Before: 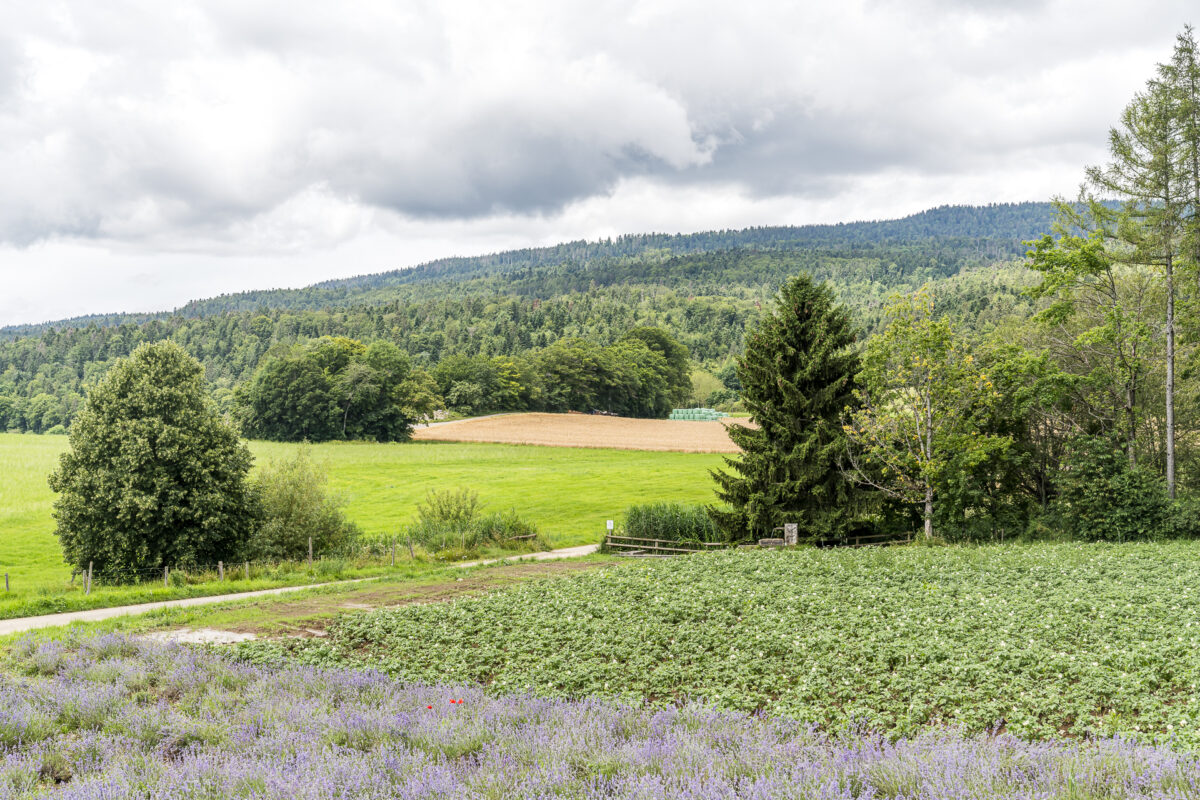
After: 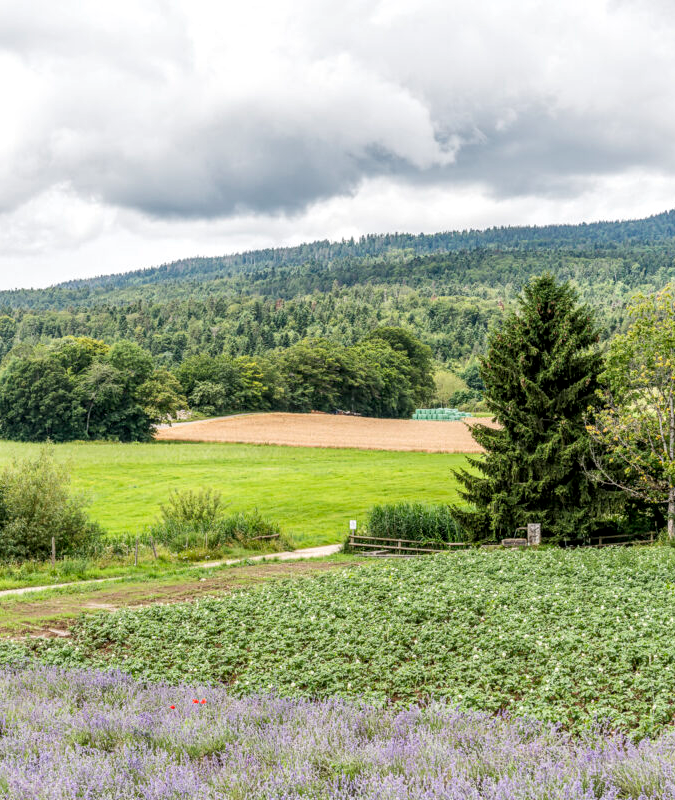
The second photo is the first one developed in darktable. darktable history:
contrast brightness saturation: saturation -0.05
crop: left 21.496%, right 22.254%
local contrast: on, module defaults
